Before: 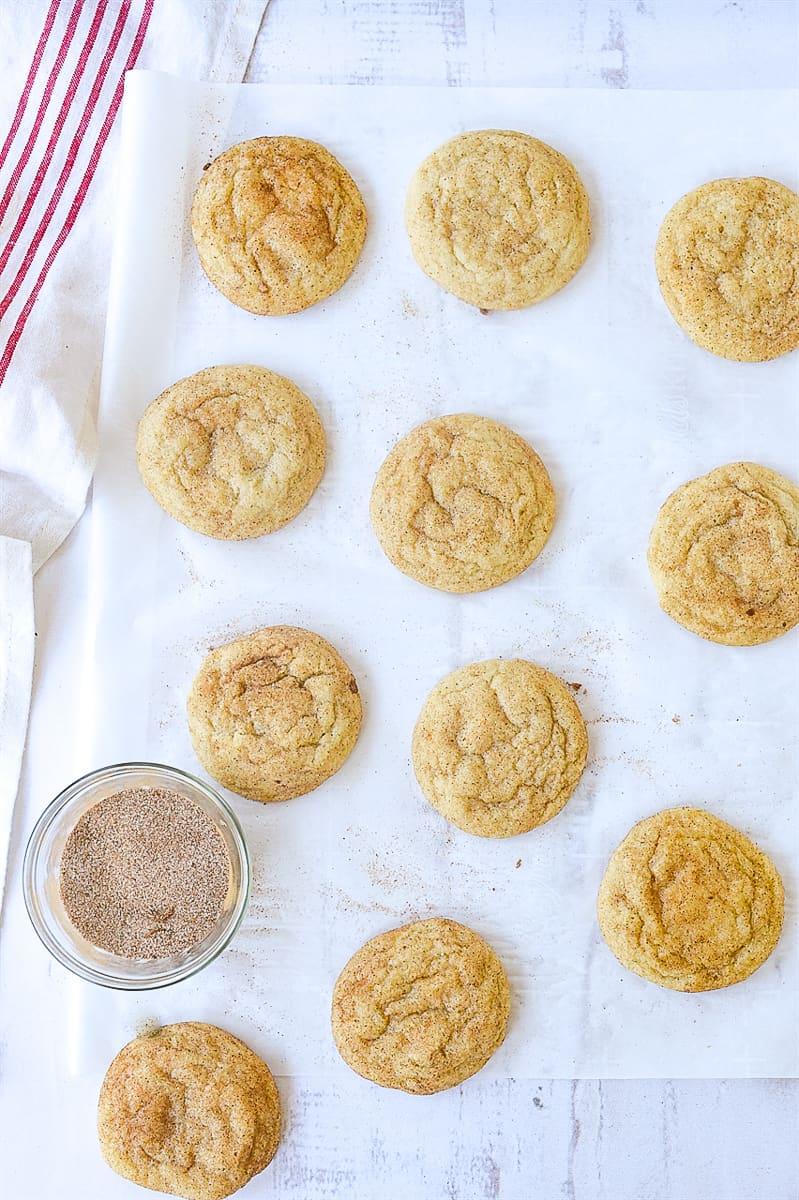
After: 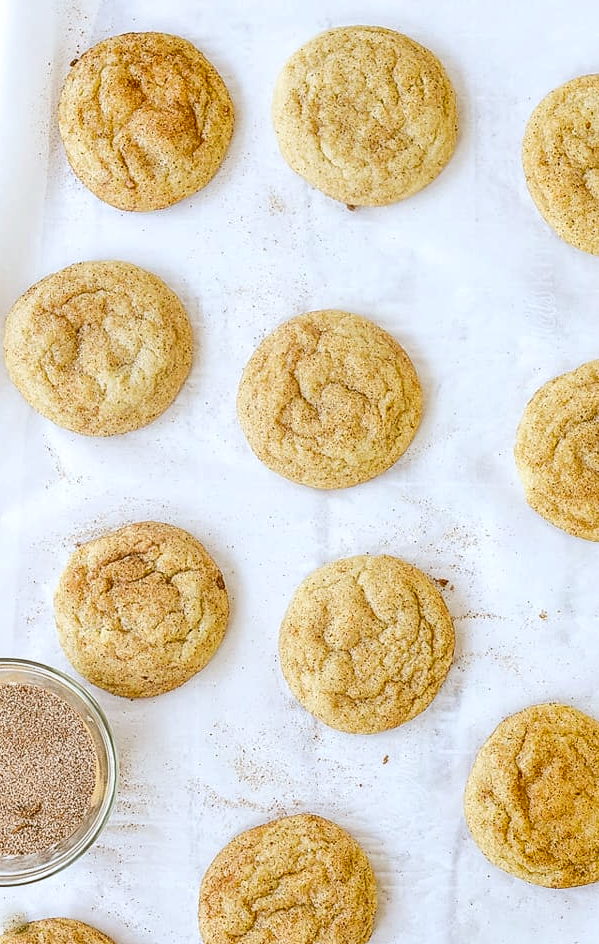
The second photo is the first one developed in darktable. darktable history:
exposure: compensate highlight preservation false
local contrast: on, module defaults
color correction: highlights a* -0.495, highlights b* 0.173, shadows a* 5.23, shadows b* 20.39
crop: left 16.663%, top 8.704%, right 8.277%, bottom 12.597%
